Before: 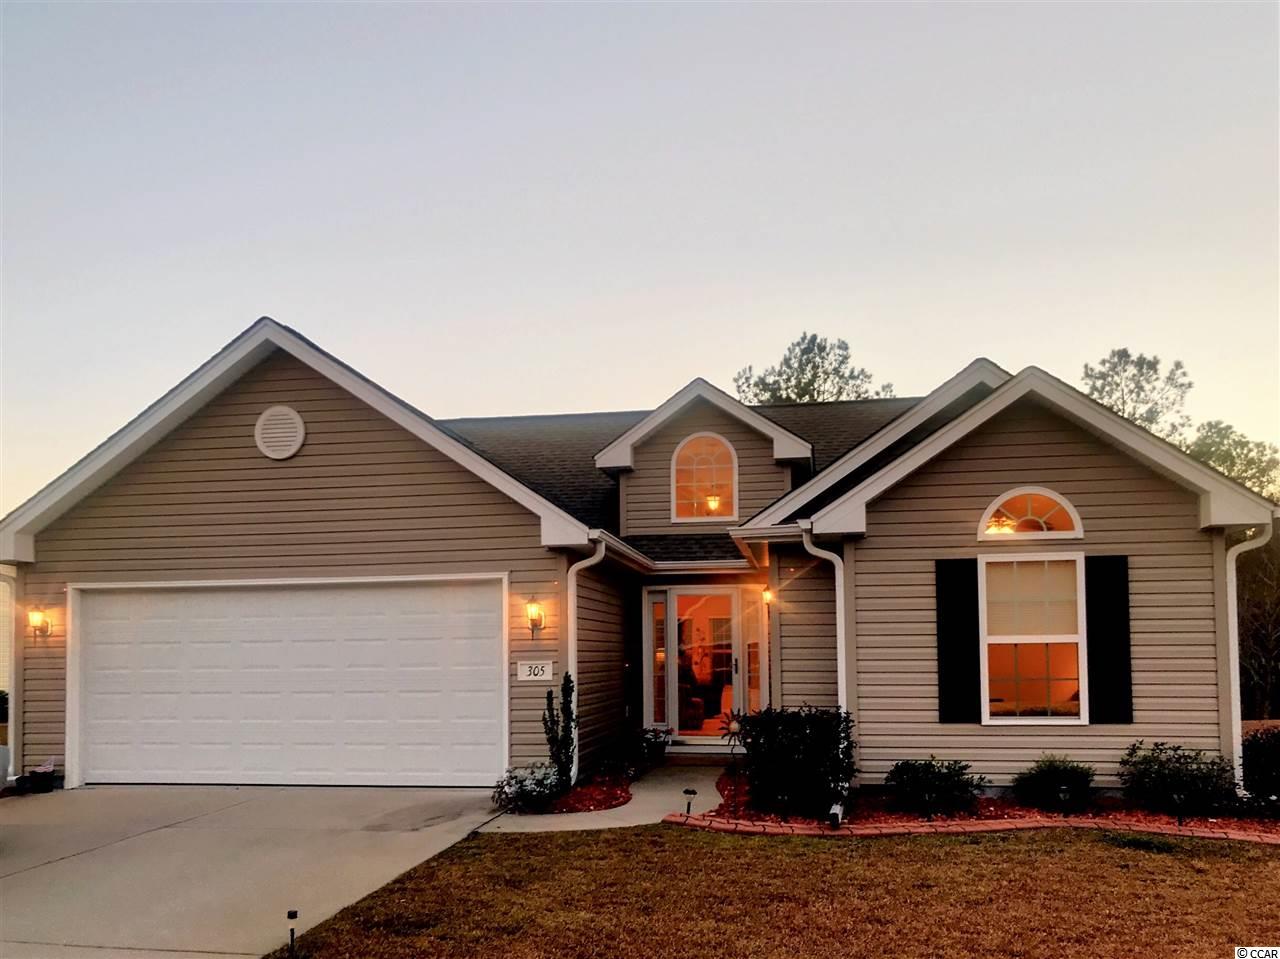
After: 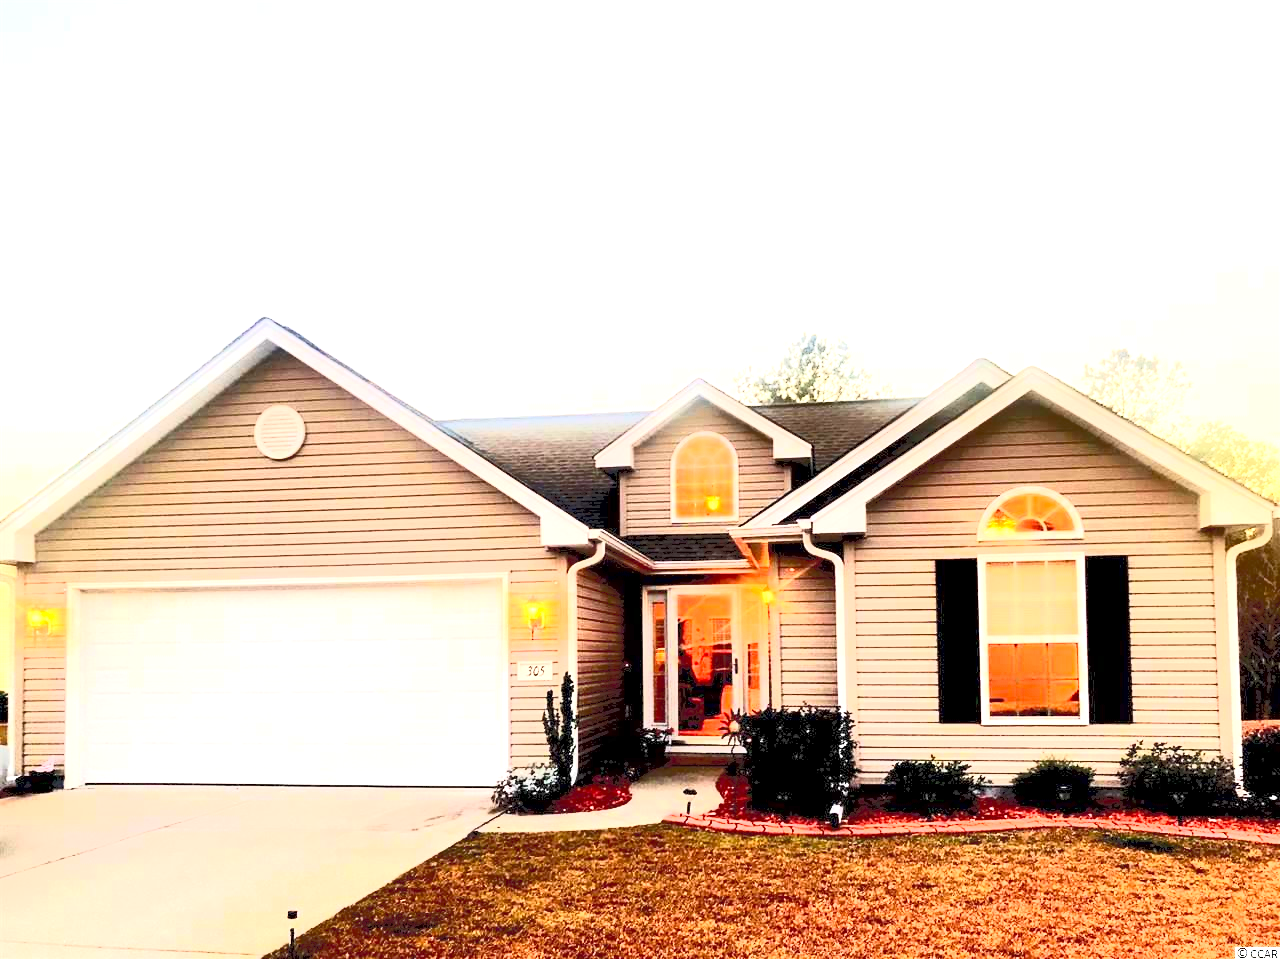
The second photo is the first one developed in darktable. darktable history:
exposure: black level correction 0.001, exposure 1.736 EV, compensate highlight preservation false
tone curve: curves: ch0 [(0, 0) (0.003, 0.195) (0.011, 0.161) (0.025, 0.21) (0.044, 0.24) (0.069, 0.254) (0.1, 0.283) (0.136, 0.347) (0.177, 0.412) (0.224, 0.455) (0.277, 0.531) (0.335, 0.606) (0.399, 0.679) (0.468, 0.748) (0.543, 0.814) (0.623, 0.876) (0.709, 0.927) (0.801, 0.949) (0.898, 0.962) (1, 1)], color space Lab, independent channels, preserve colors none
contrast brightness saturation: contrast 0.221, brightness -0.194, saturation 0.237
